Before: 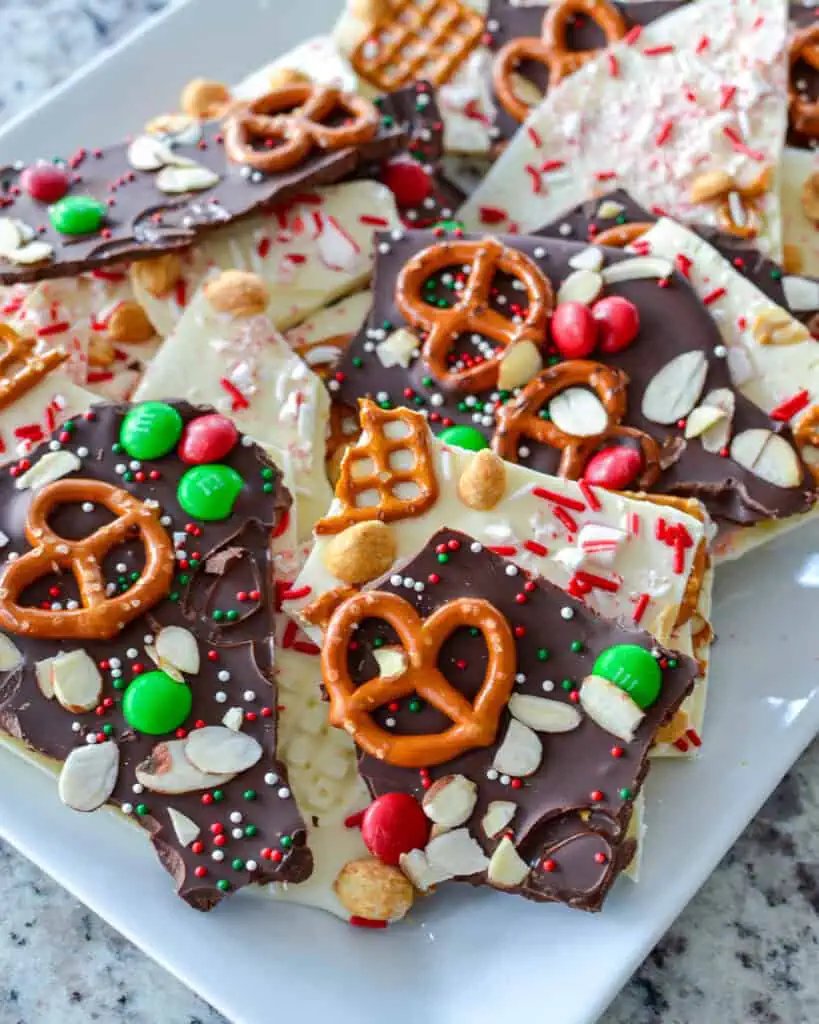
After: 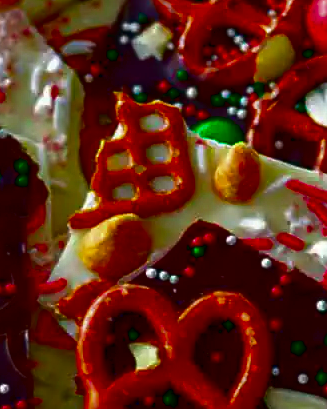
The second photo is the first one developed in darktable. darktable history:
contrast brightness saturation: brightness -1, saturation 1
crop: left 30%, top 30%, right 30%, bottom 30%
